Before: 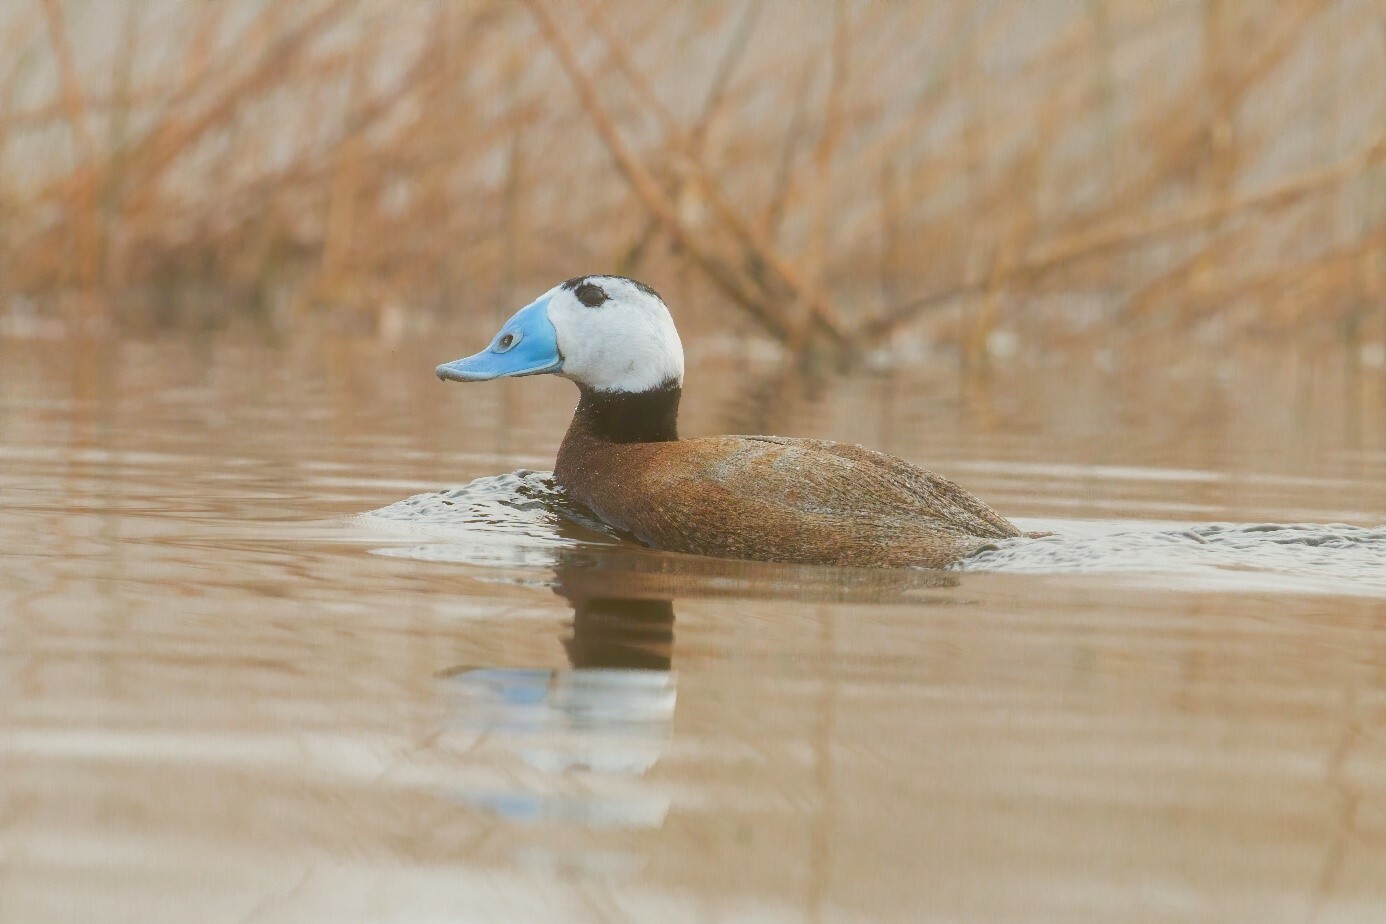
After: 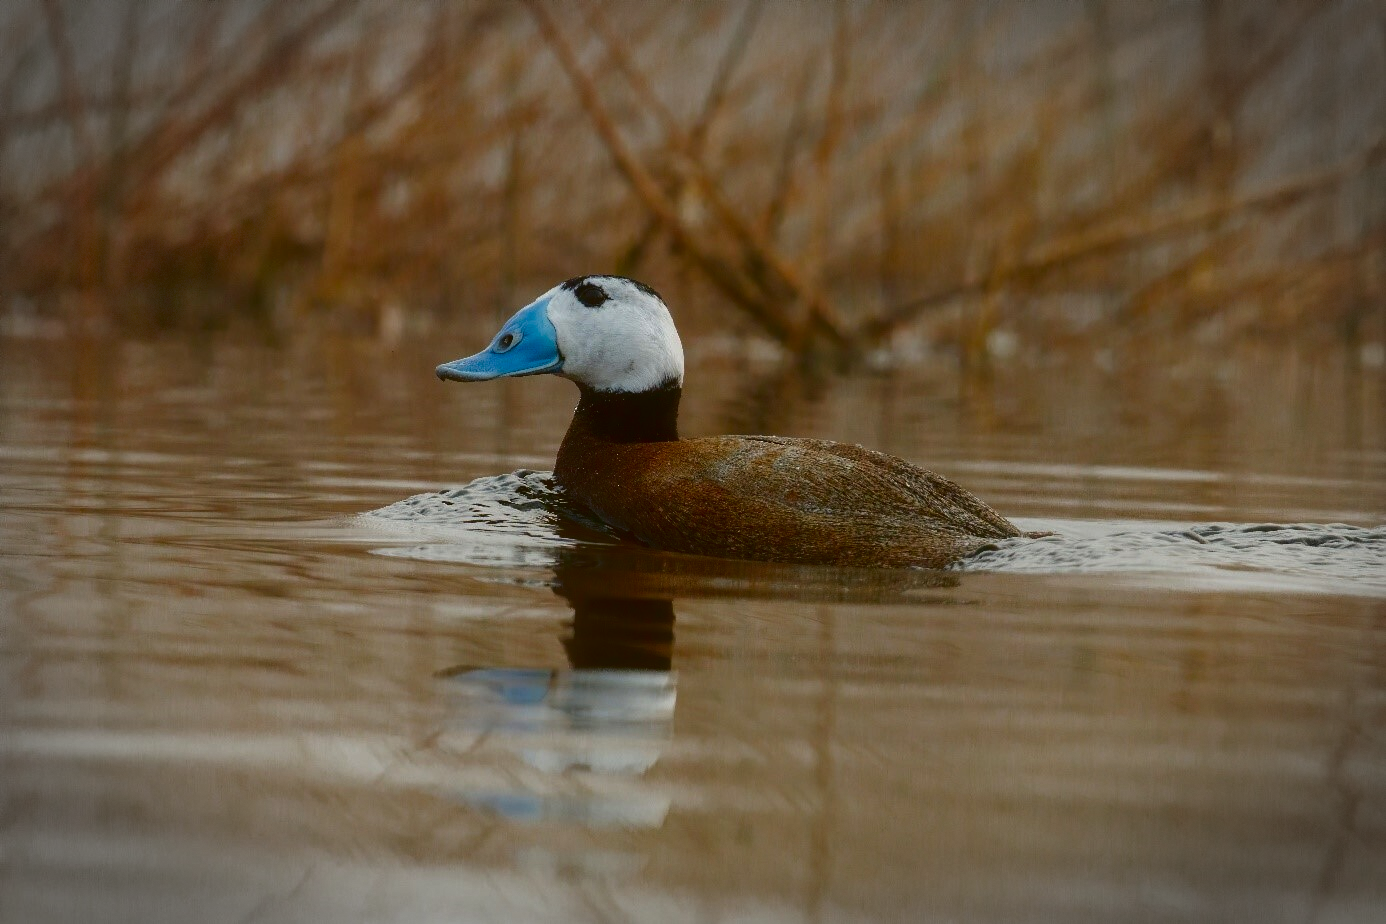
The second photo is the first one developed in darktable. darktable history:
contrast brightness saturation: contrast 0.087, brightness -0.599, saturation 0.169
vignetting: automatic ratio true, dithering 8-bit output
